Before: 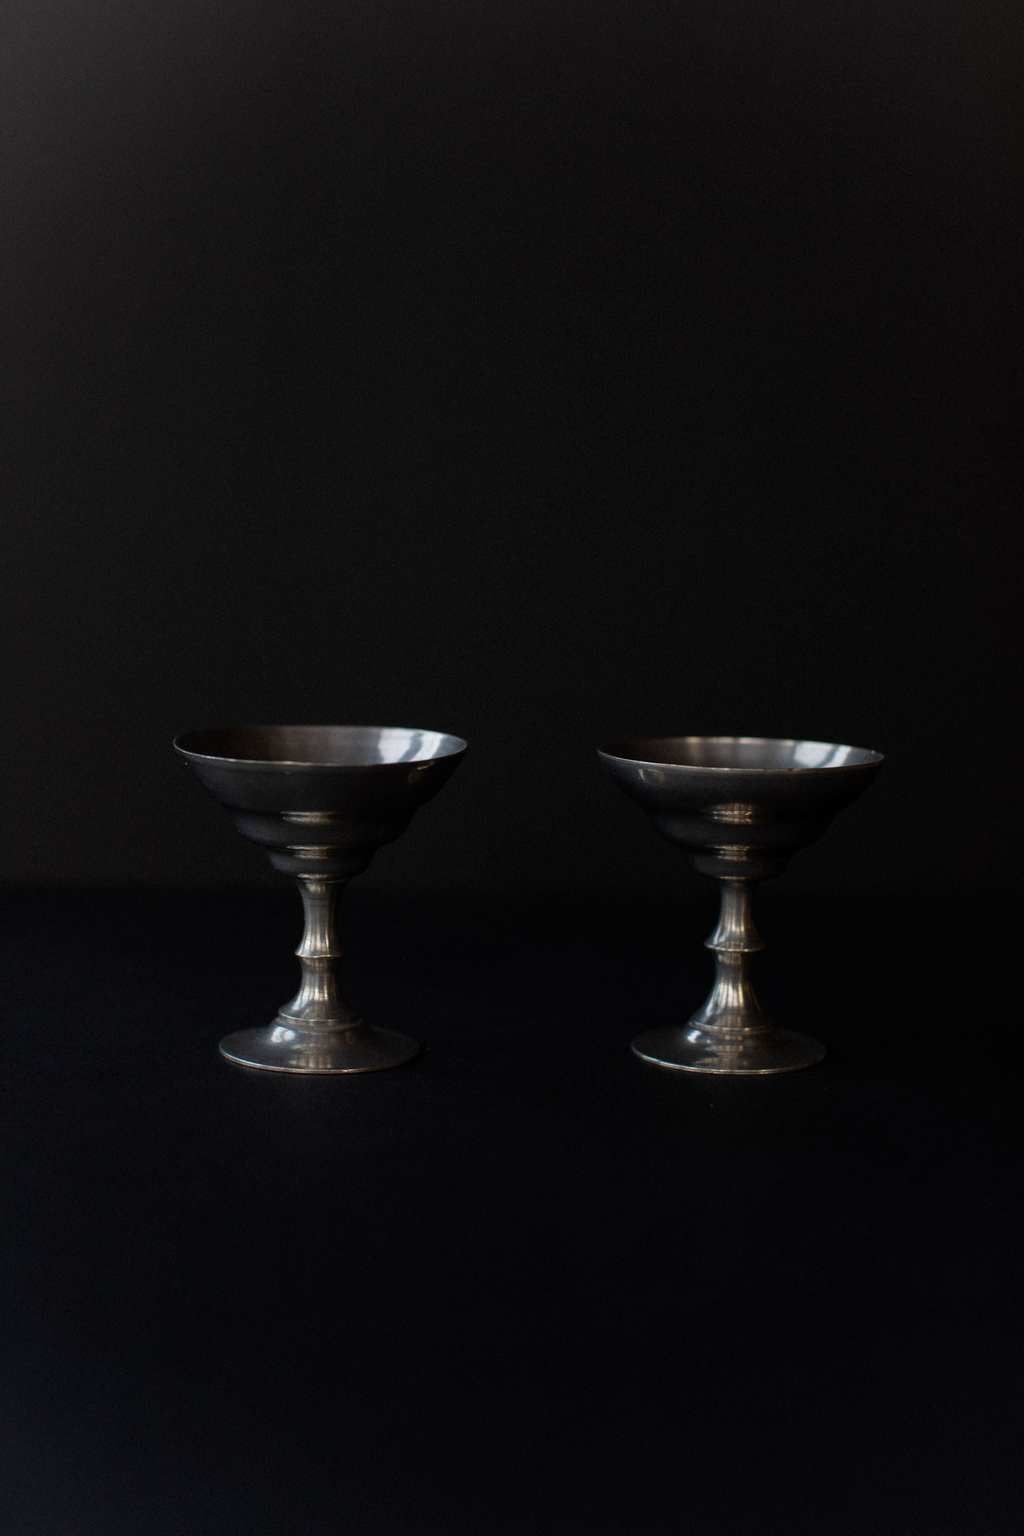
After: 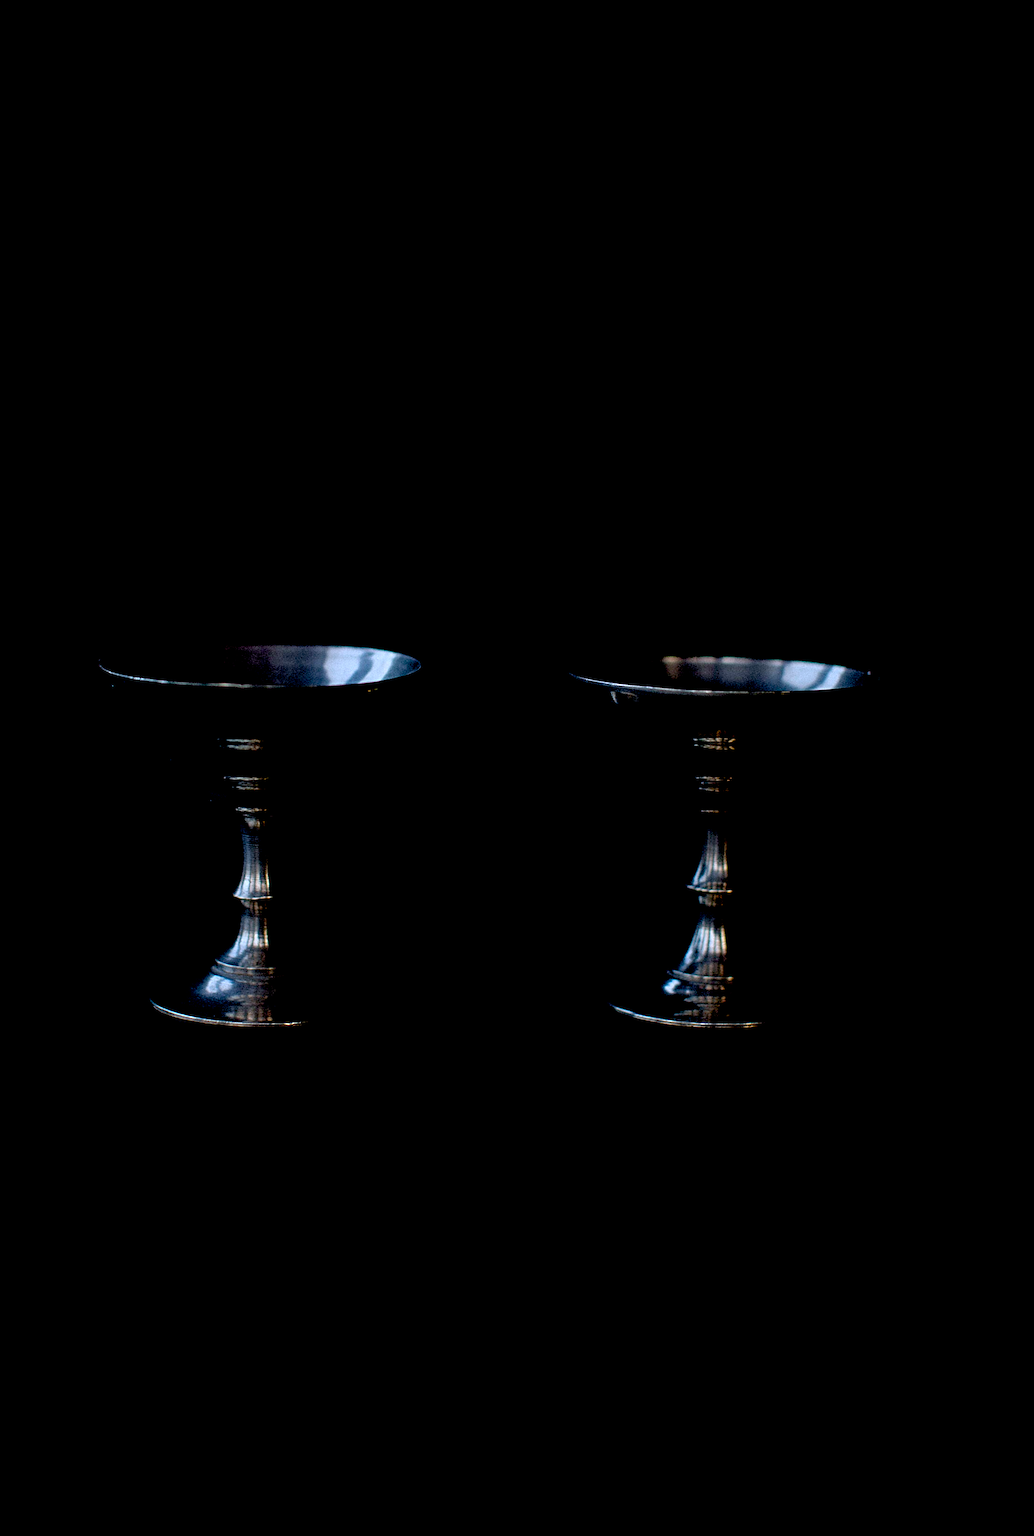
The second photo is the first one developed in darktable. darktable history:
sharpen: radius 3.119
crop and rotate: left 8.262%, top 9.226%
white balance: red 0.931, blue 1.11
exposure: black level correction 0.056, exposure -0.039 EV, compensate highlight preservation false
color balance rgb: perceptual saturation grading › global saturation 25%, global vibrance 20%
